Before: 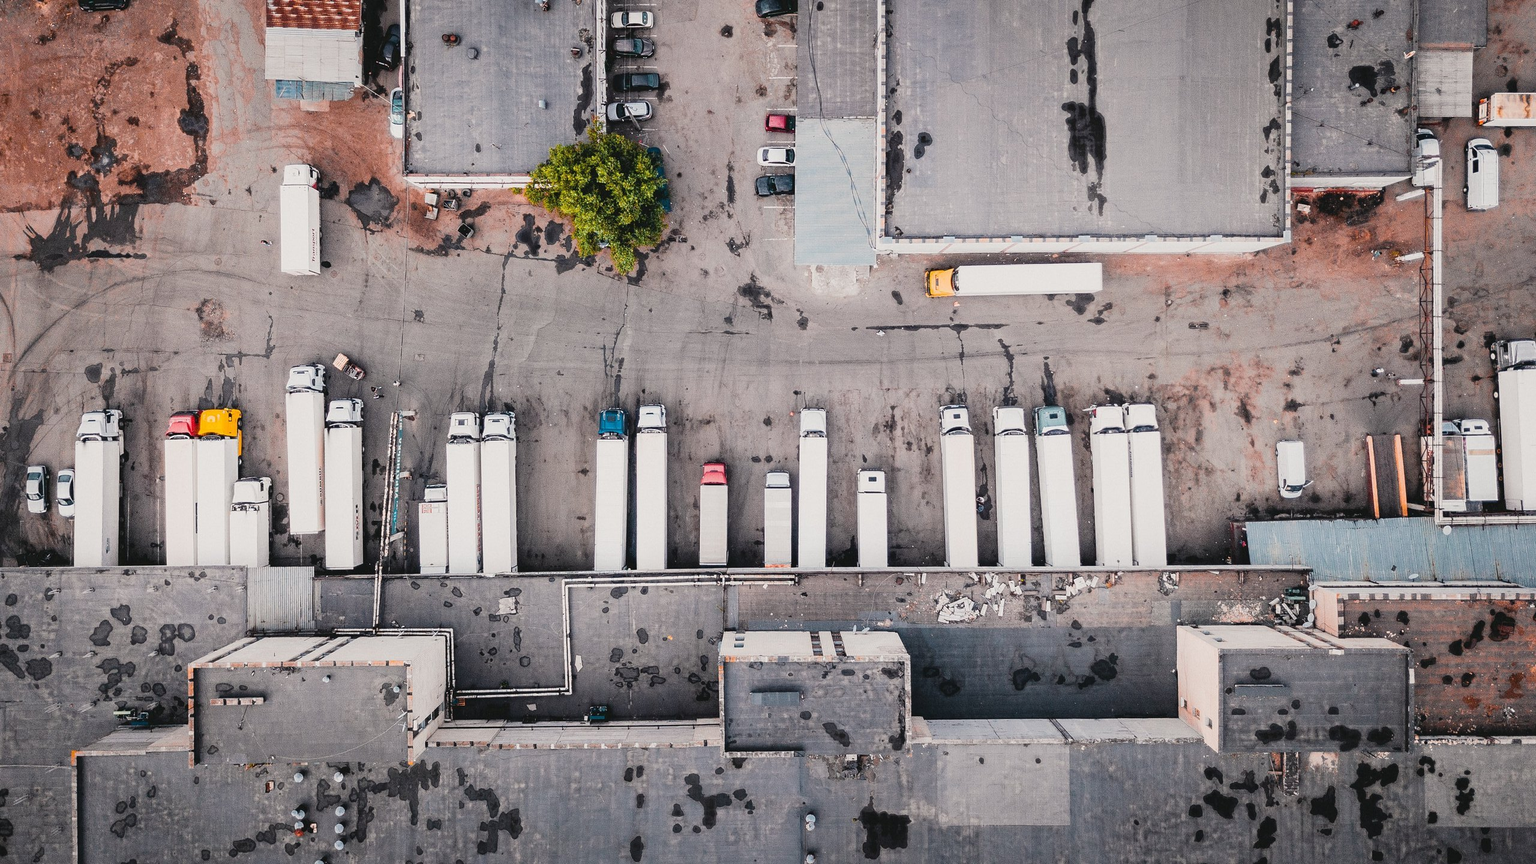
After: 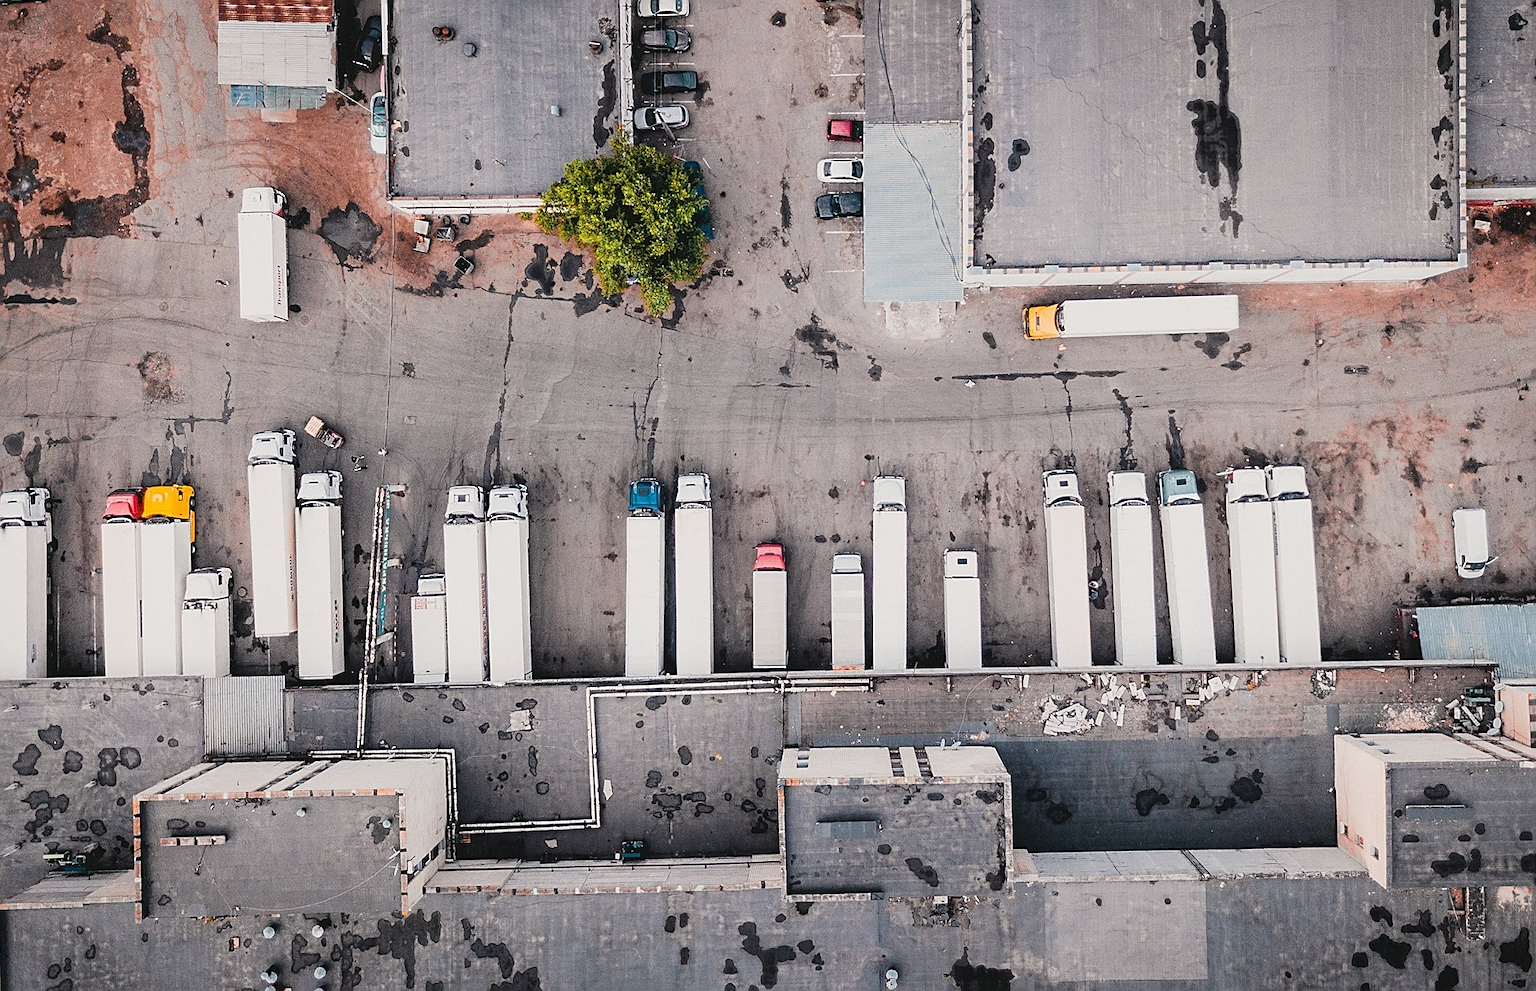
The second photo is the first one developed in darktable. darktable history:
crop and rotate: angle 0.697°, left 4.389%, top 0.85%, right 11.537%, bottom 2.607%
sharpen: on, module defaults
